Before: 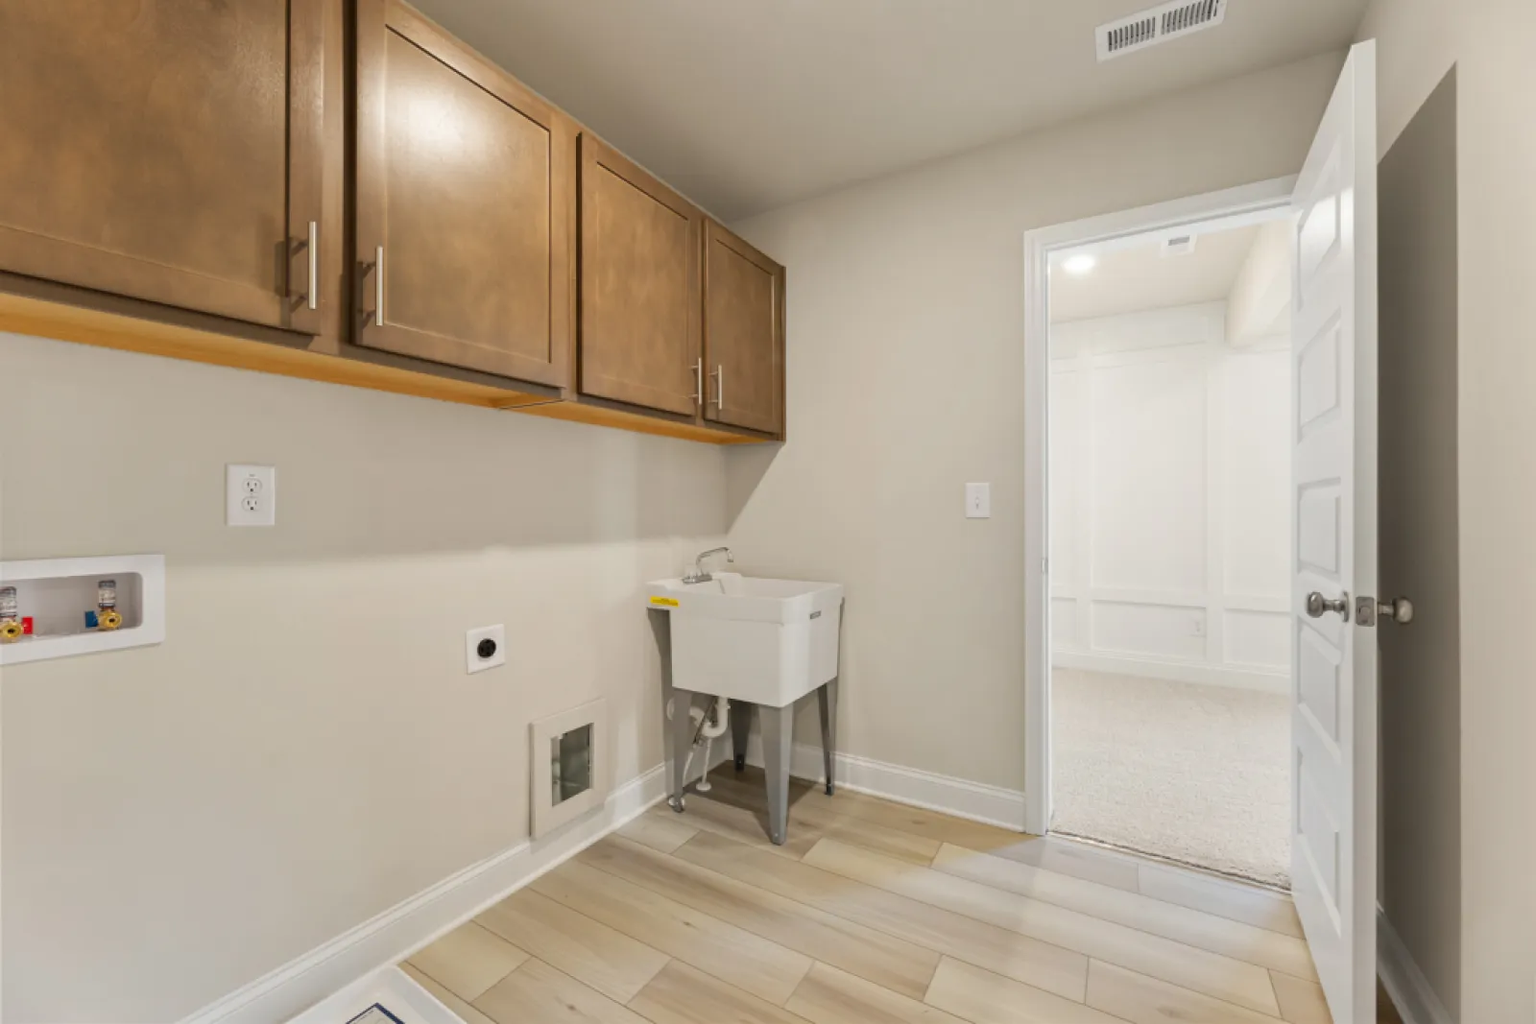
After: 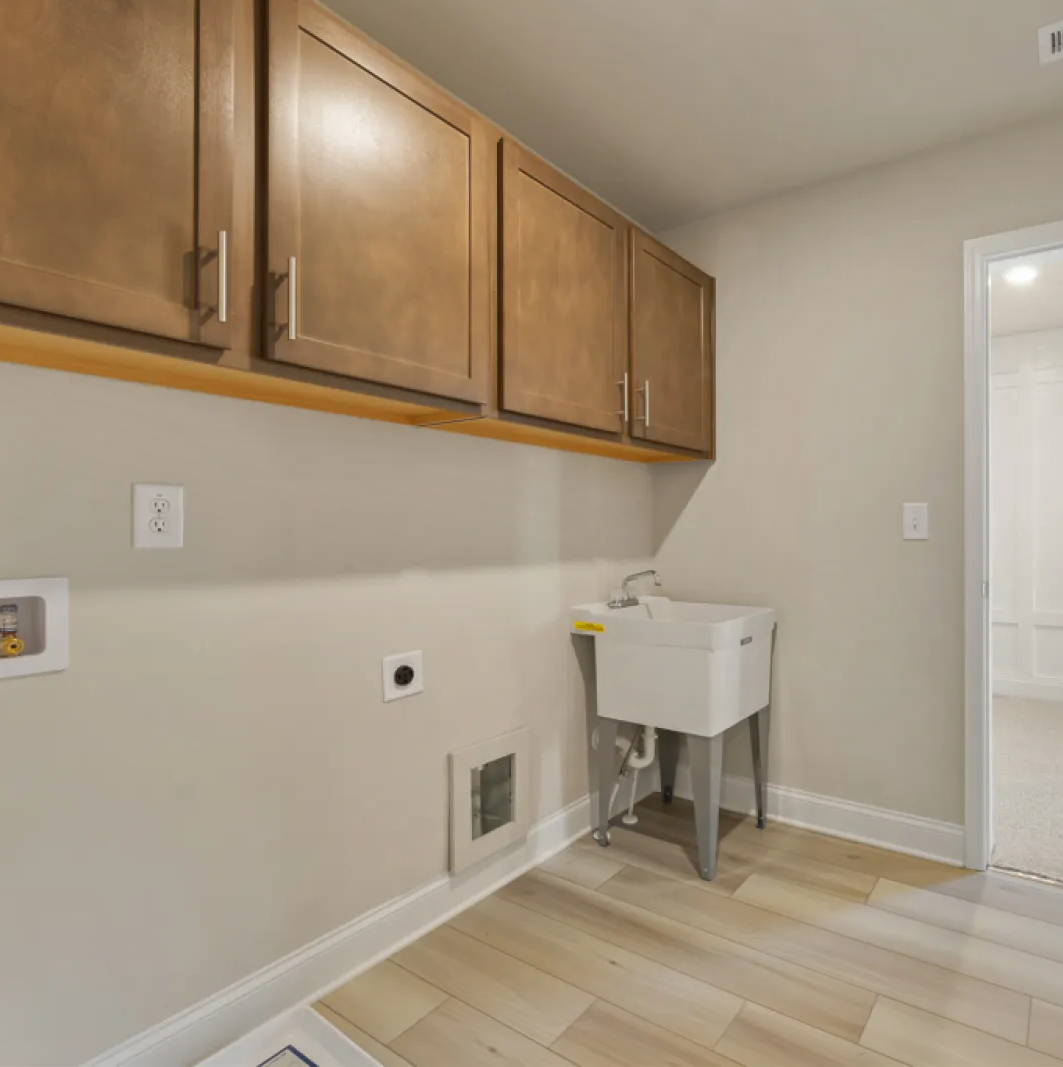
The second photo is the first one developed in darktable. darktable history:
crop and rotate: left 6.483%, right 27.021%
shadows and highlights: on, module defaults
